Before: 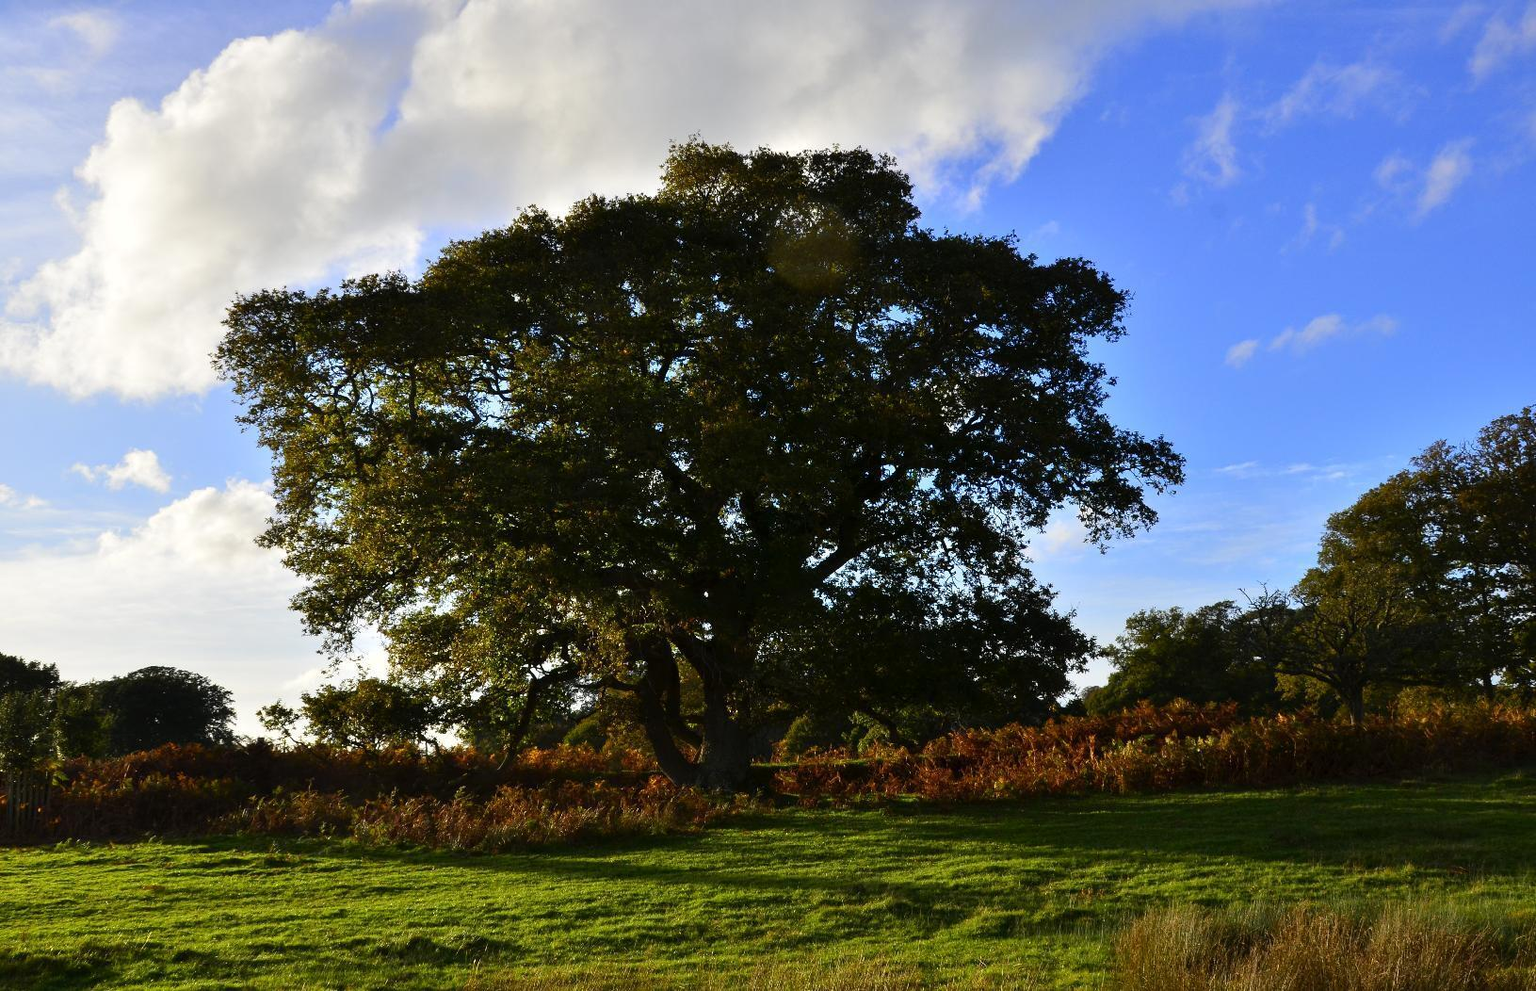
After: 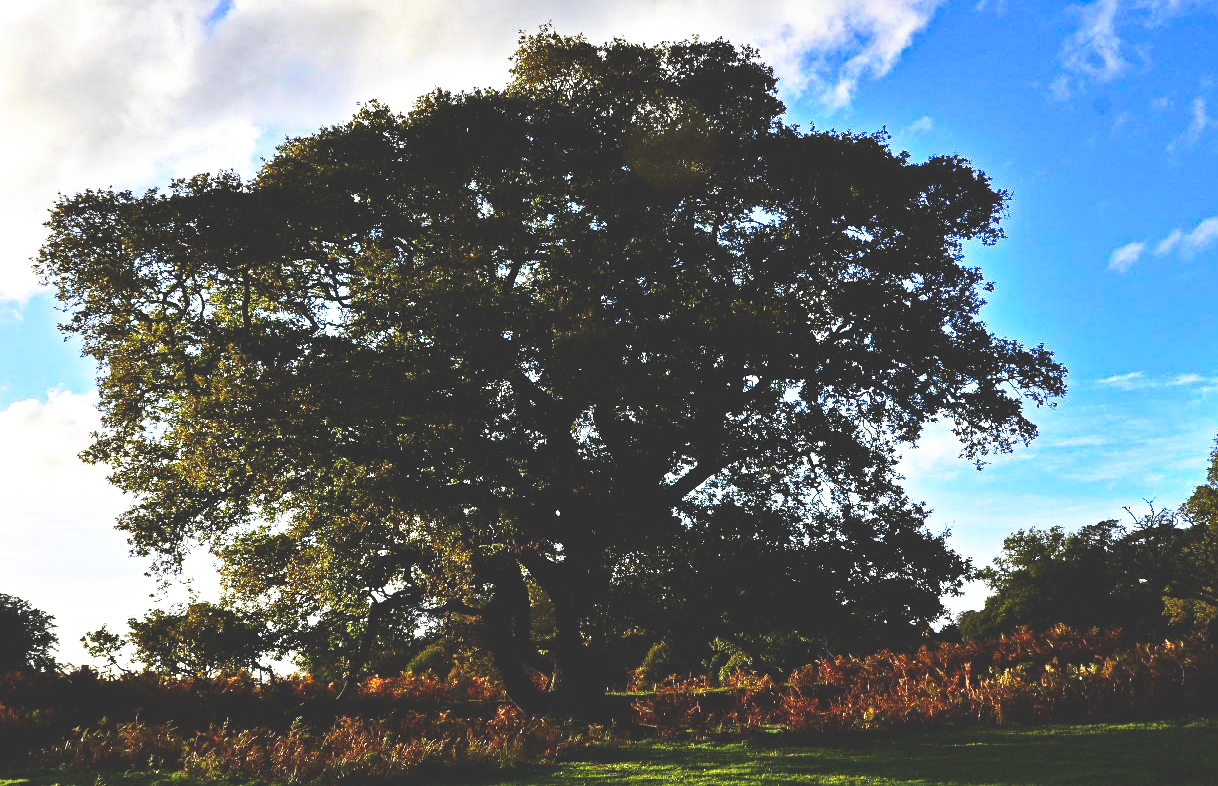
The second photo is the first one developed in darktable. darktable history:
sharpen: amount 0.2
crop and rotate: left 11.831%, top 11.346%, right 13.429%, bottom 13.899%
exposure: black level correction 0.005, exposure 0.286 EV, compensate highlight preservation false
base curve: curves: ch0 [(0, 0) (0.026, 0.03) (0.109, 0.232) (0.351, 0.748) (0.669, 0.968) (1, 1)], preserve colors none
rgb curve: curves: ch0 [(0, 0.186) (0.314, 0.284) (0.775, 0.708) (1, 1)], compensate middle gray true, preserve colors none
haze removal: strength 0.53, distance 0.925, compatibility mode true, adaptive false
contrast brightness saturation: saturation -0.04
